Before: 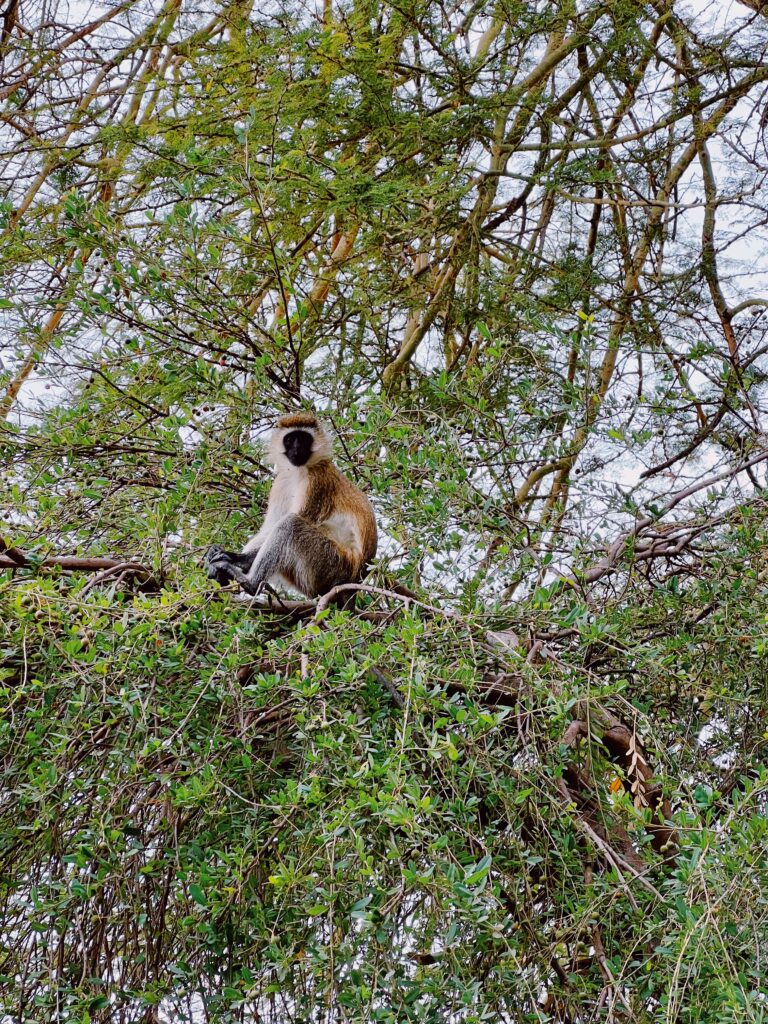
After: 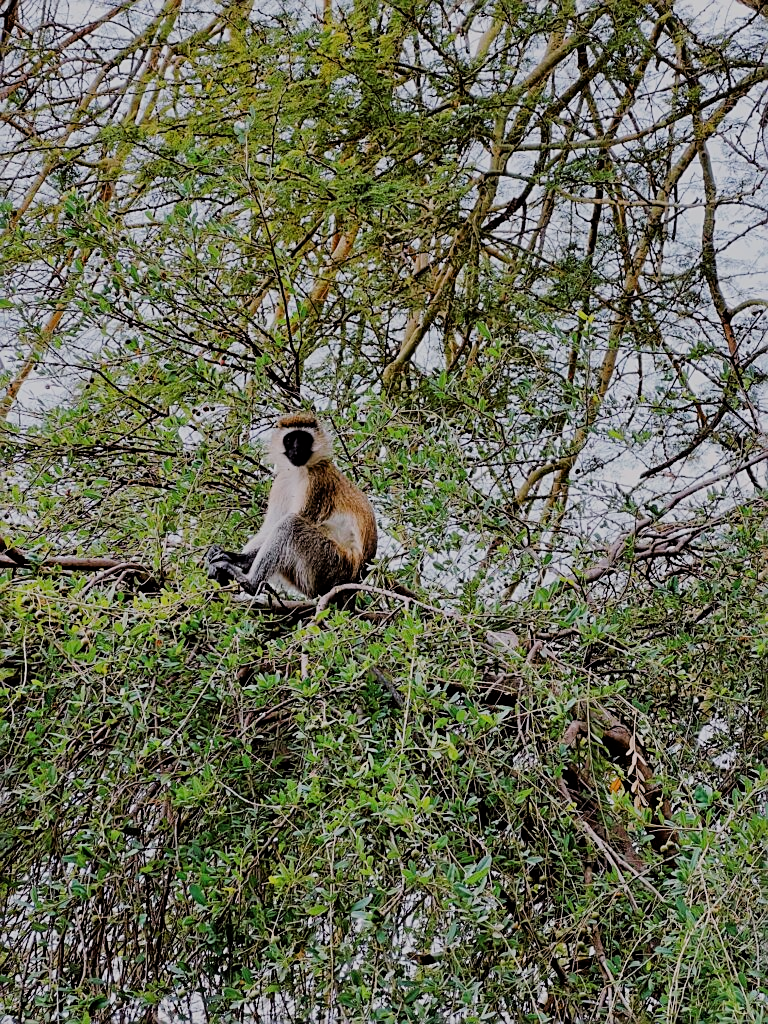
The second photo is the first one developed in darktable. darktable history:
sharpen: on, module defaults
filmic rgb: black relative exposure -6.94 EV, white relative exposure 5.65 EV, threshold 2.94 EV, hardness 2.85, enable highlight reconstruction true
